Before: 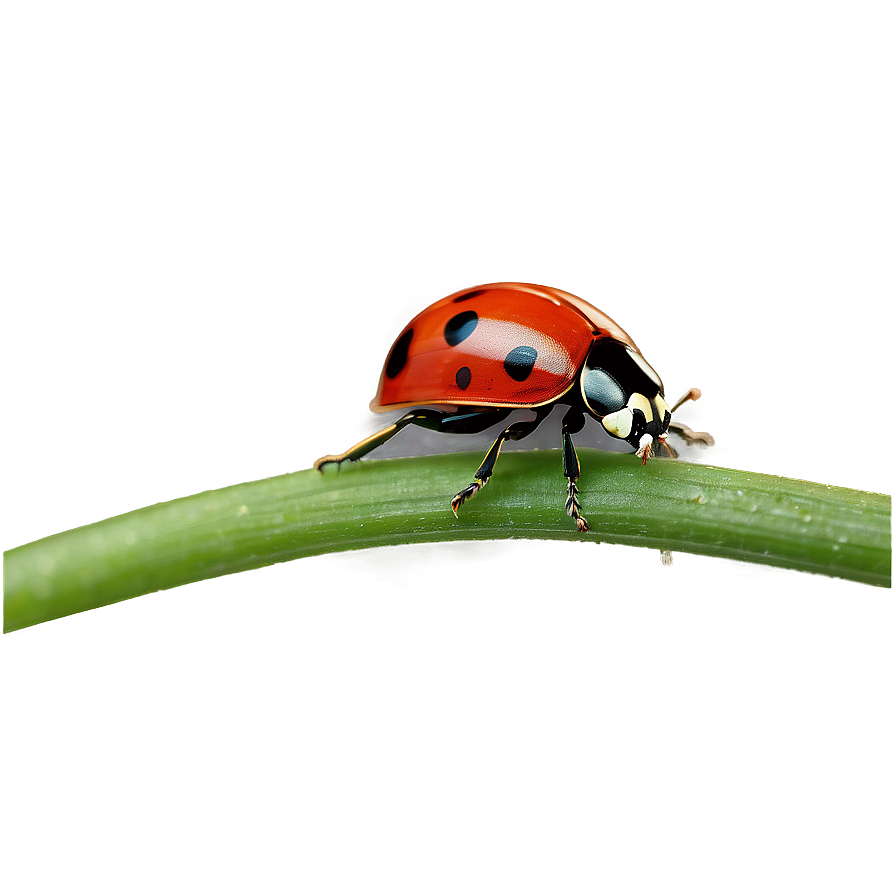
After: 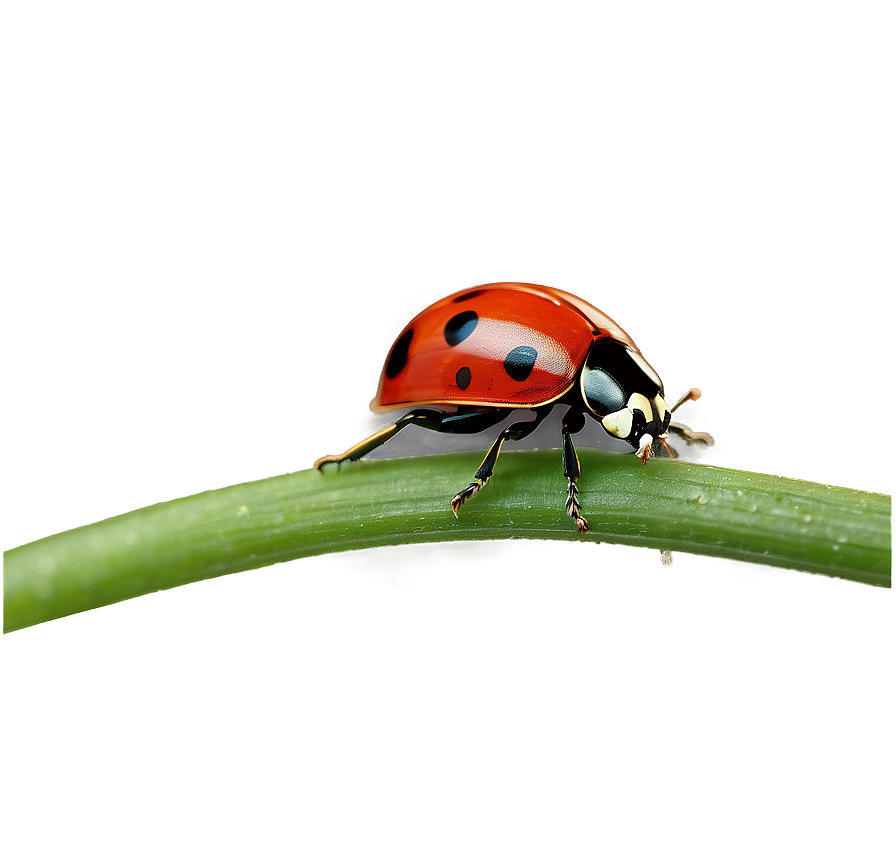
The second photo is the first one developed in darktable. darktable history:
crop and rotate: top 0%, bottom 5.097%
tone equalizer: on, module defaults
